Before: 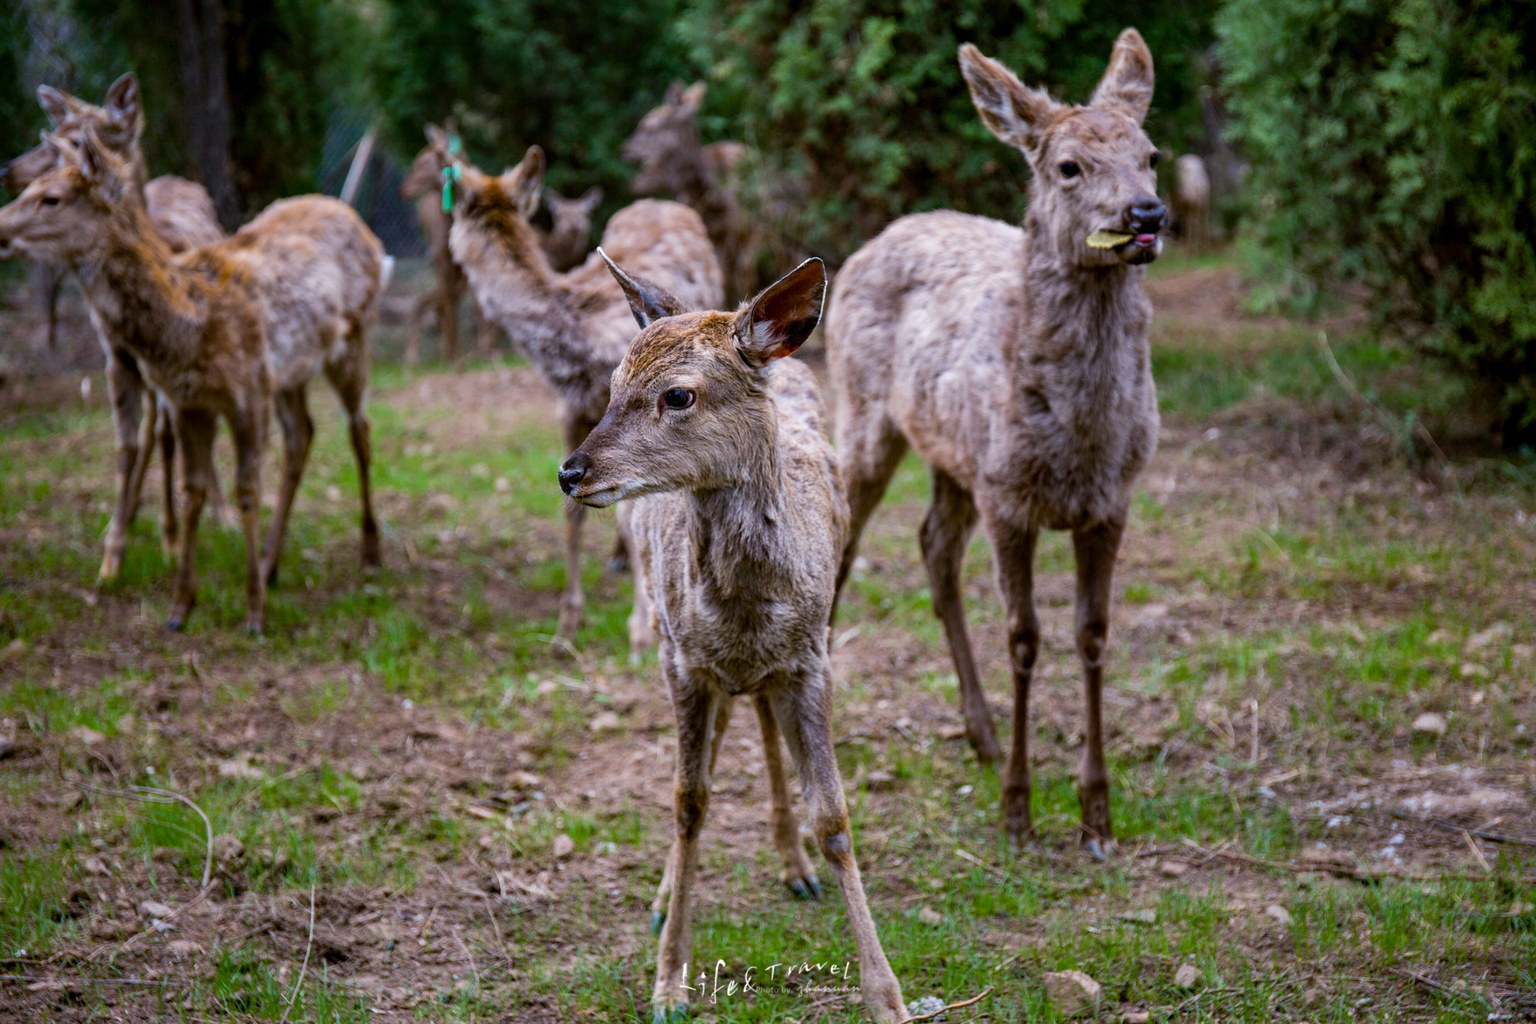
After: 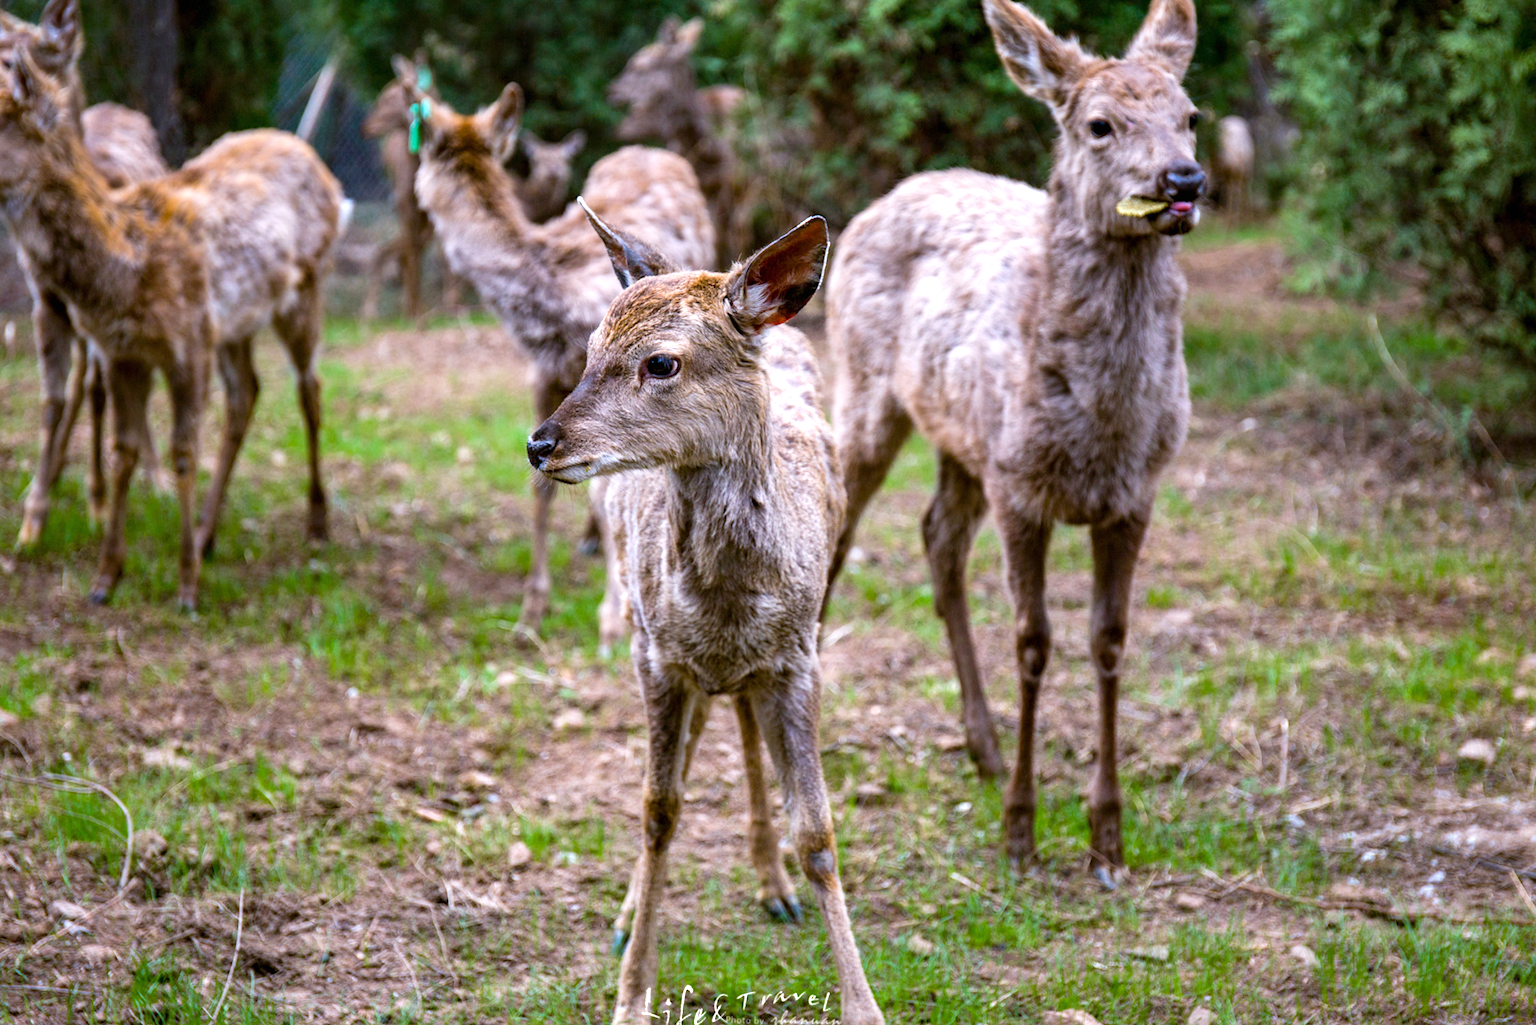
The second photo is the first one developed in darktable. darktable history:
crop and rotate: angle -1.86°, left 3.157%, top 4.101%, right 1.609%, bottom 0.569%
exposure: black level correction 0, exposure 0.701 EV, compensate highlight preservation false
